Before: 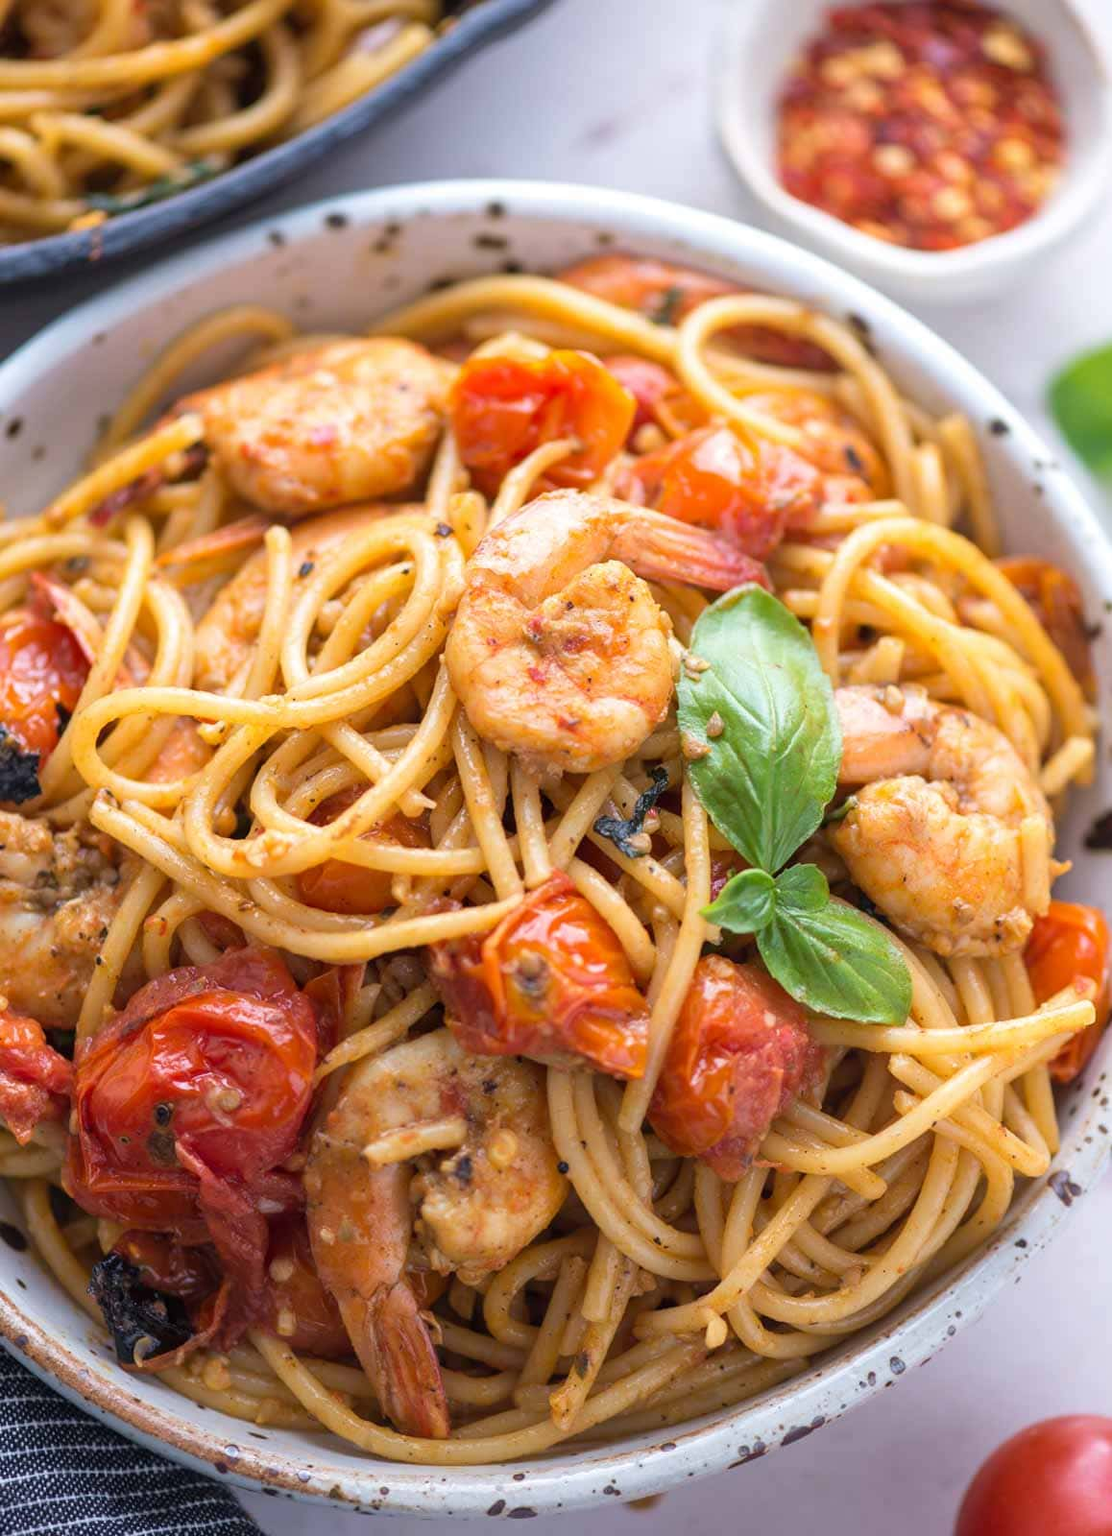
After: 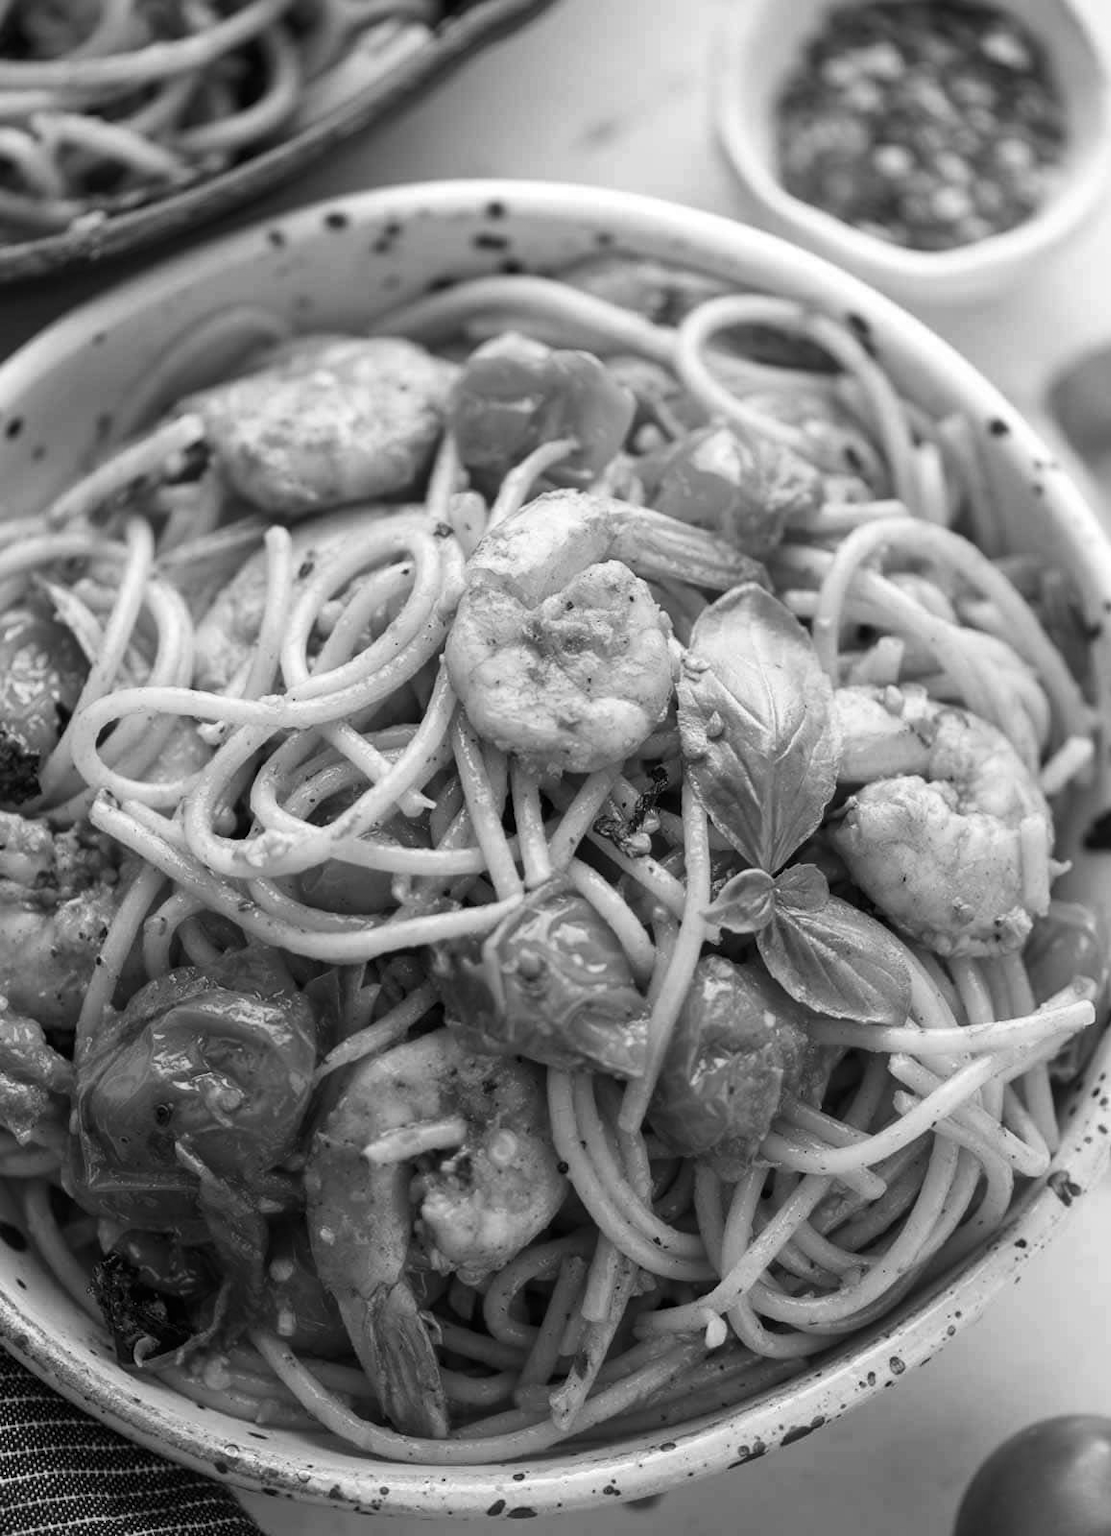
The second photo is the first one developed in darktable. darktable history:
contrast brightness saturation: contrast 0.07, brightness -0.13, saturation 0.06
monochrome: on, module defaults
